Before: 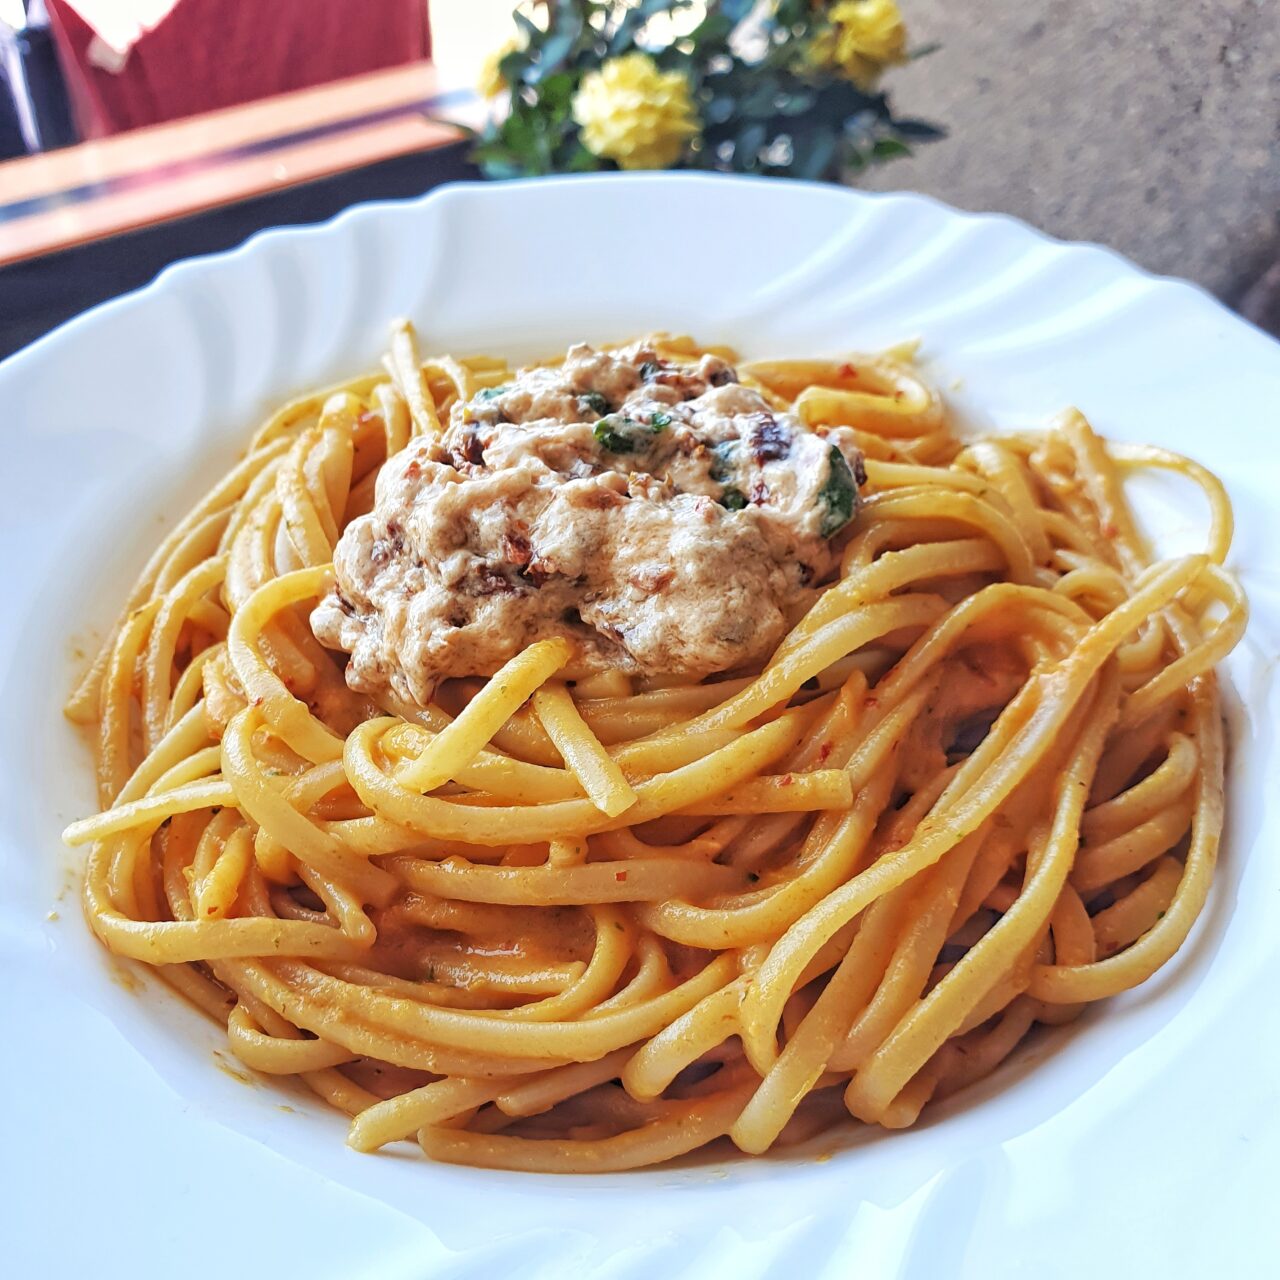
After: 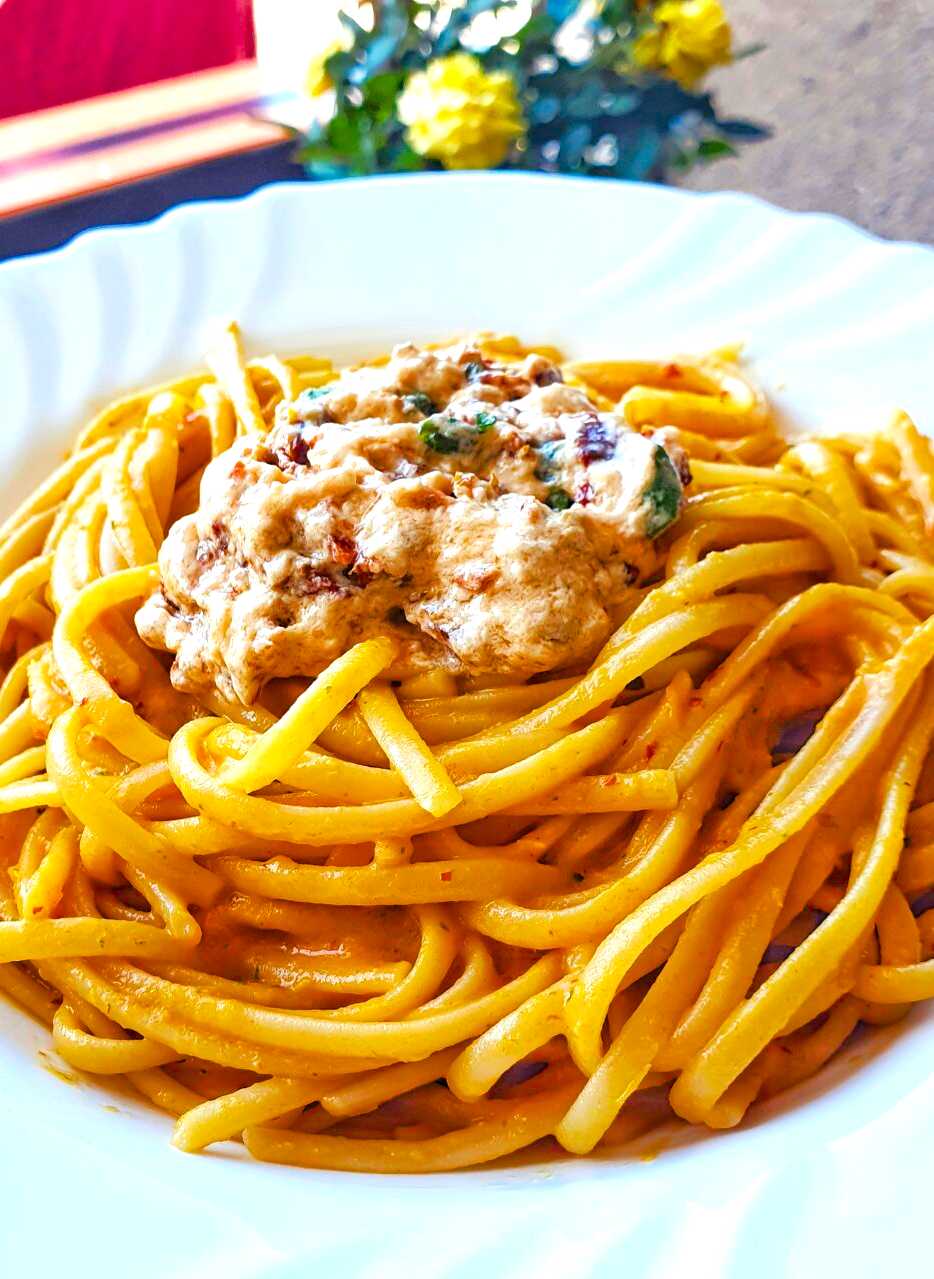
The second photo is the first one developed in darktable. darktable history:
crop: left 13.674%, top 0%, right 13.332%
tone equalizer: -8 EV -1.82 EV, -7 EV -1.15 EV, -6 EV -1.64 EV
exposure: exposure 0.438 EV, compensate highlight preservation false
color balance rgb: linear chroma grading › global chroma 25.183%, perceptual saturation grading › global saturation 0.353%, perceptual saturation grading › mid-tones 6.101%, perceptual saturation grading › shadows 72.409%, global vibrance 20%
